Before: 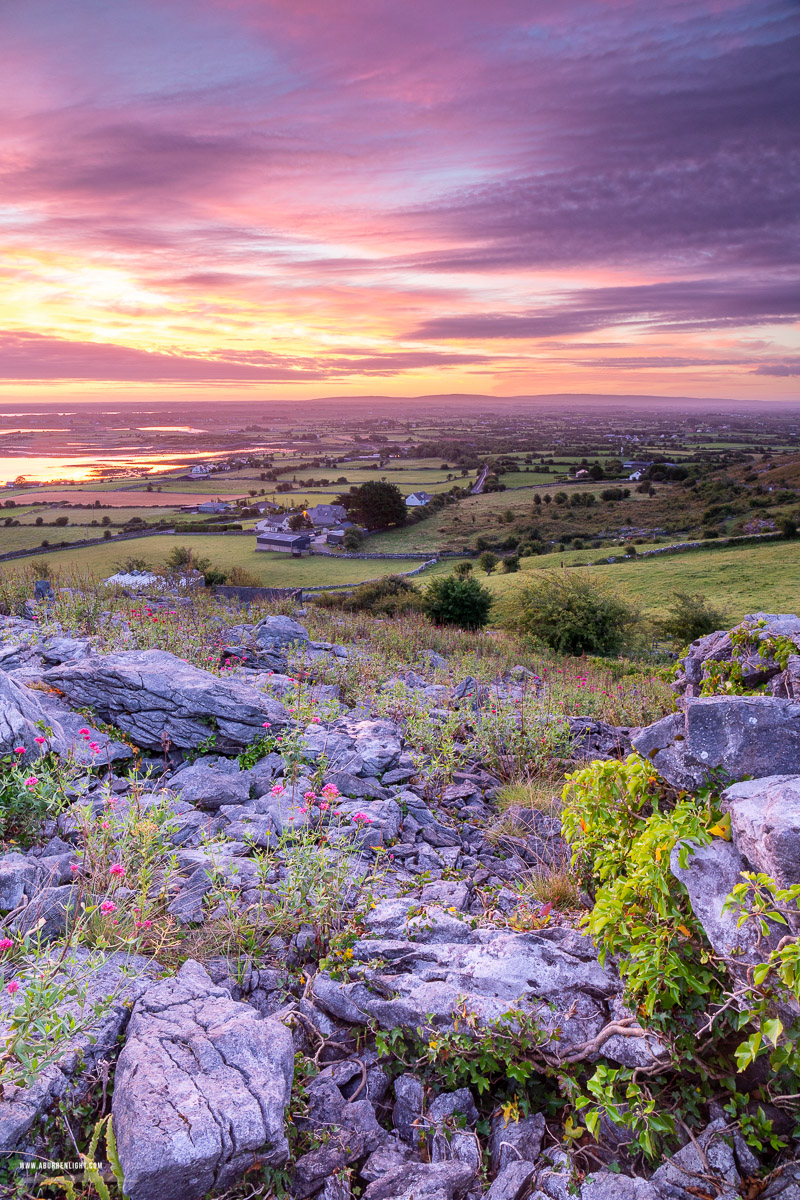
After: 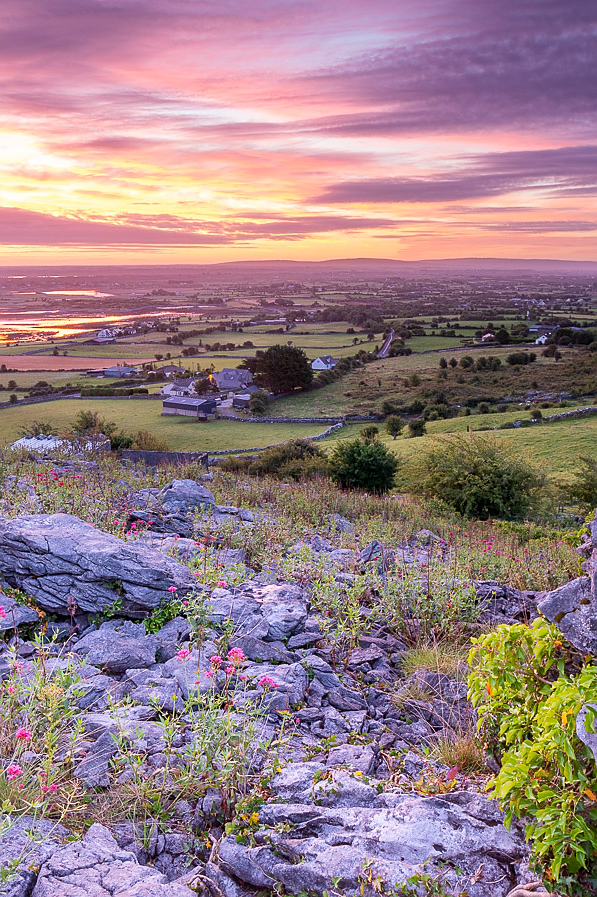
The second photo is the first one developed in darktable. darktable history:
base curve: exposure shift 0, preserve colors none
crop and rotate: left 11.831%, top 11.346%, right 13.429%, bottom 13.899%
sharpen: radius 1
